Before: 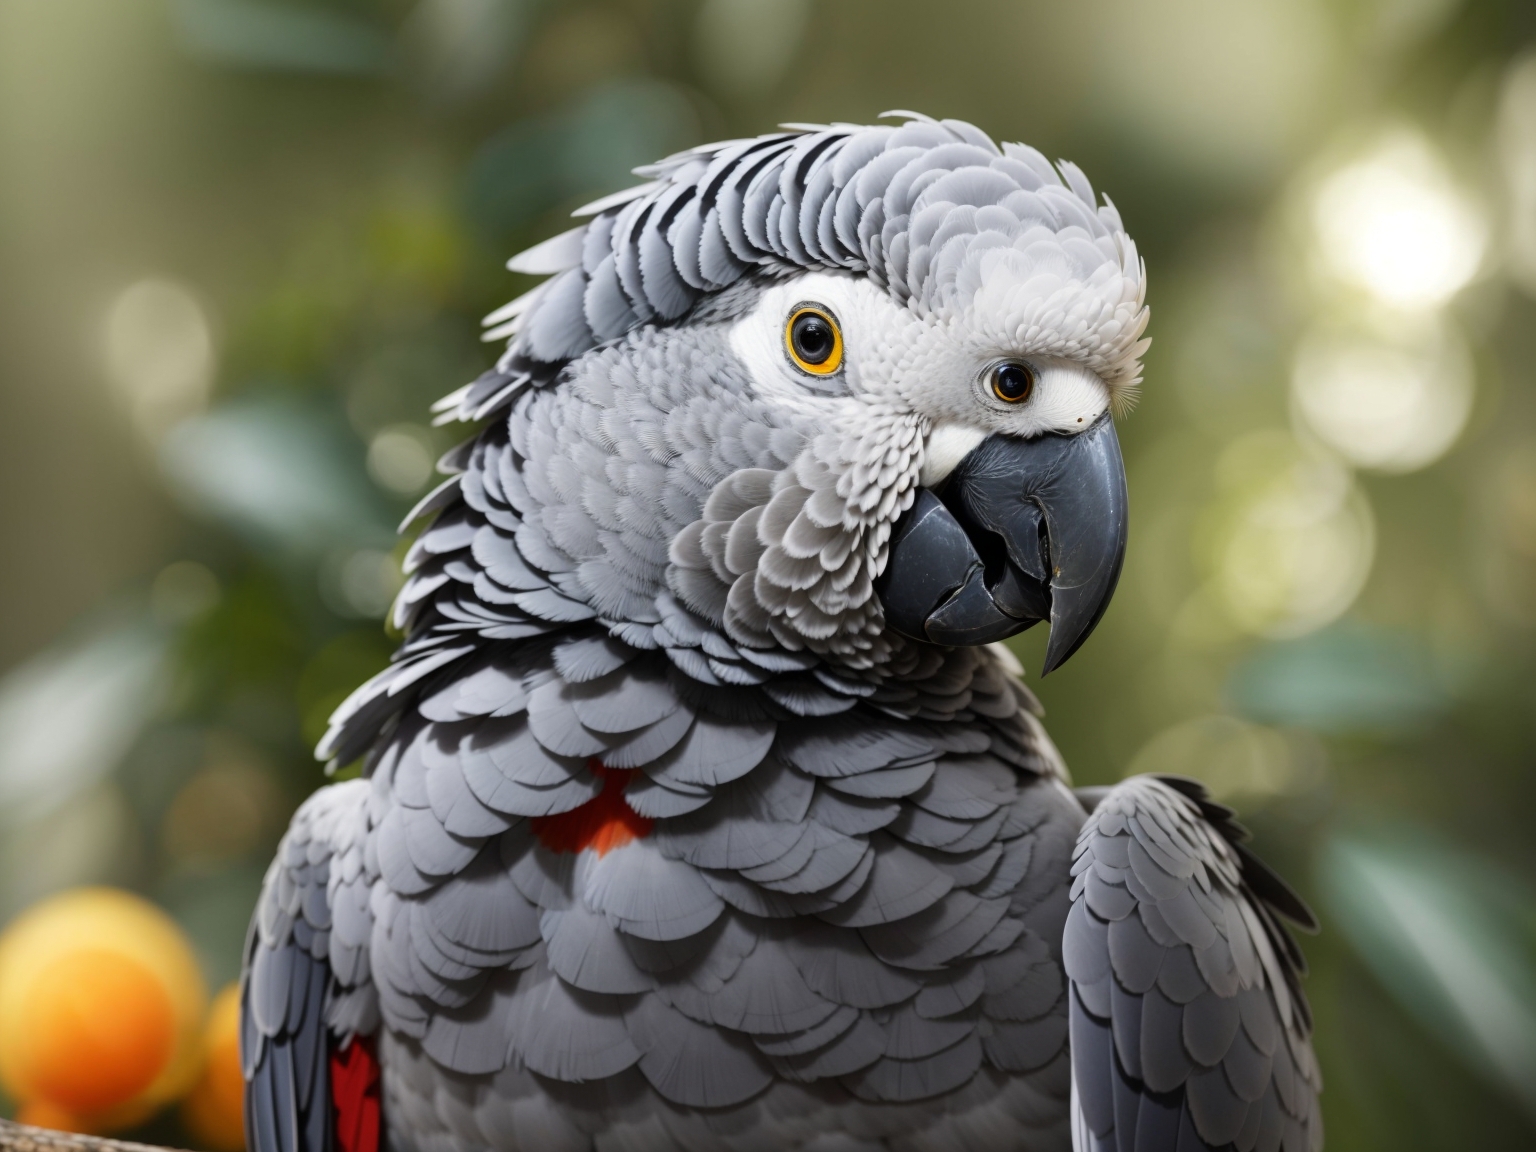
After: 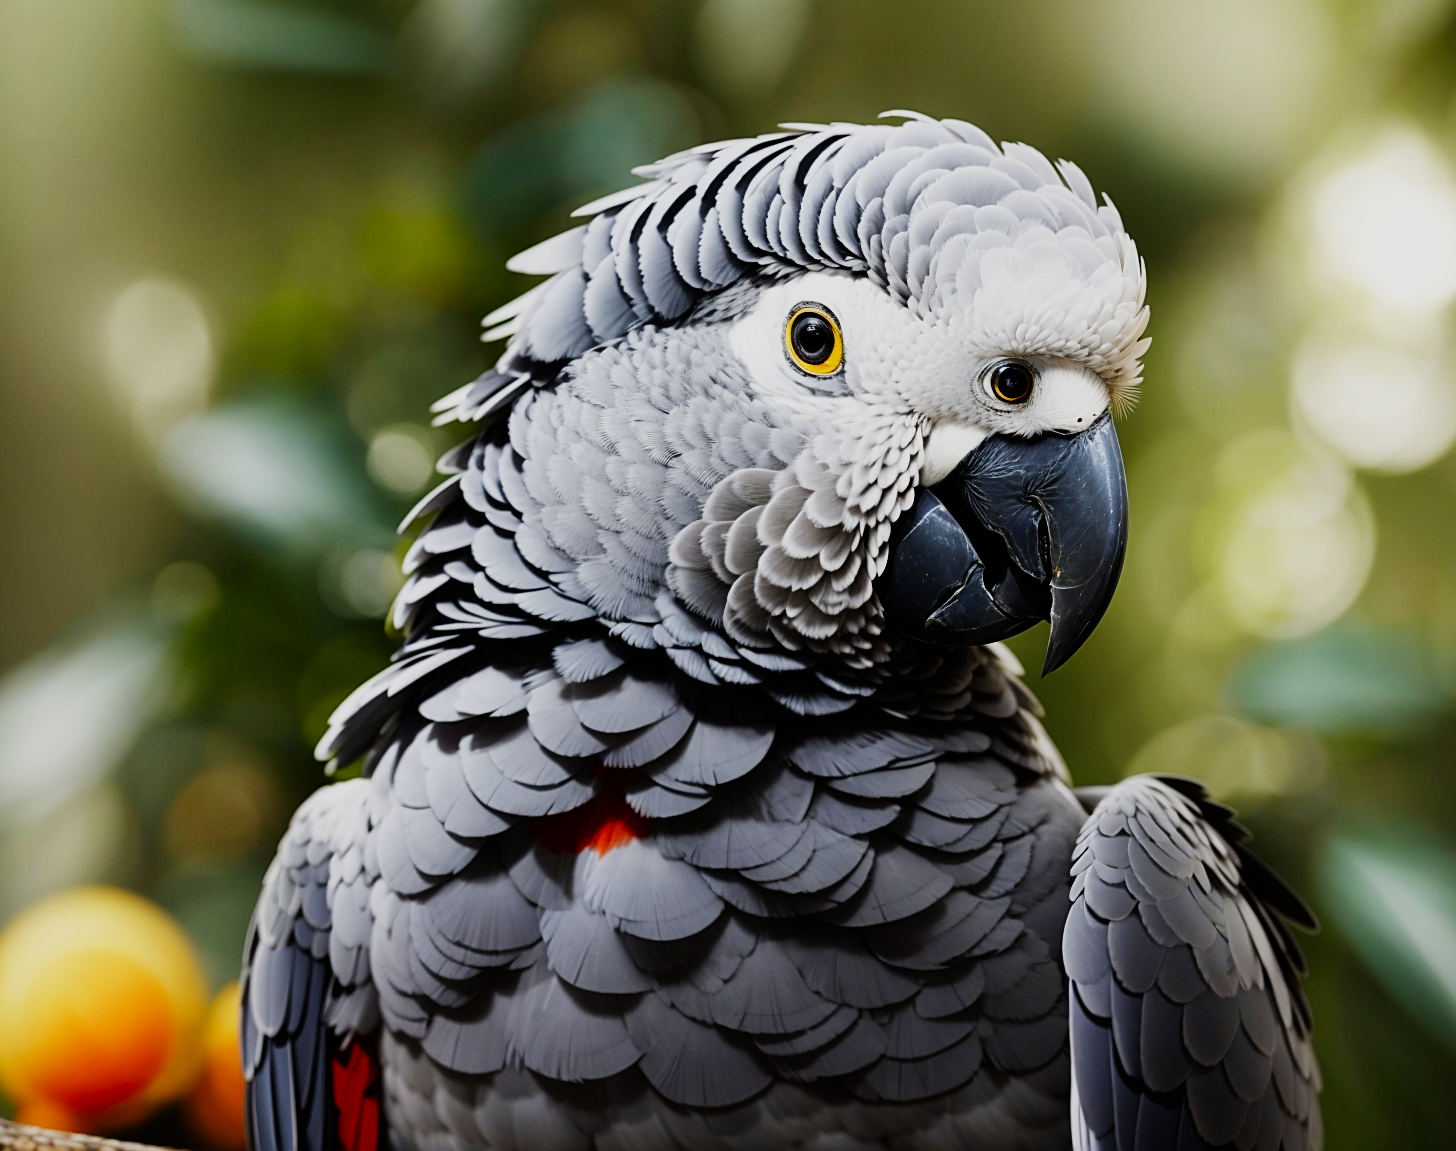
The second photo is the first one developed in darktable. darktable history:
crop and rotate: right 5.167%
sigmoid: contrast 1.8, skew -0.2, preserve hue 0%, red attenuation 0.1, red rotation 0.035, green attenuation 0.1, green rotation -0.017, blue attenuation 0.15, blue rotation -0.052, base primaries Rec2020
sharpen: amount 0.6
color balance rgb: linear chroma grading › shadows 19.44%, linear chroma grading › highlights 3.42%, linear chroma grading › mid-tones 10.16%
